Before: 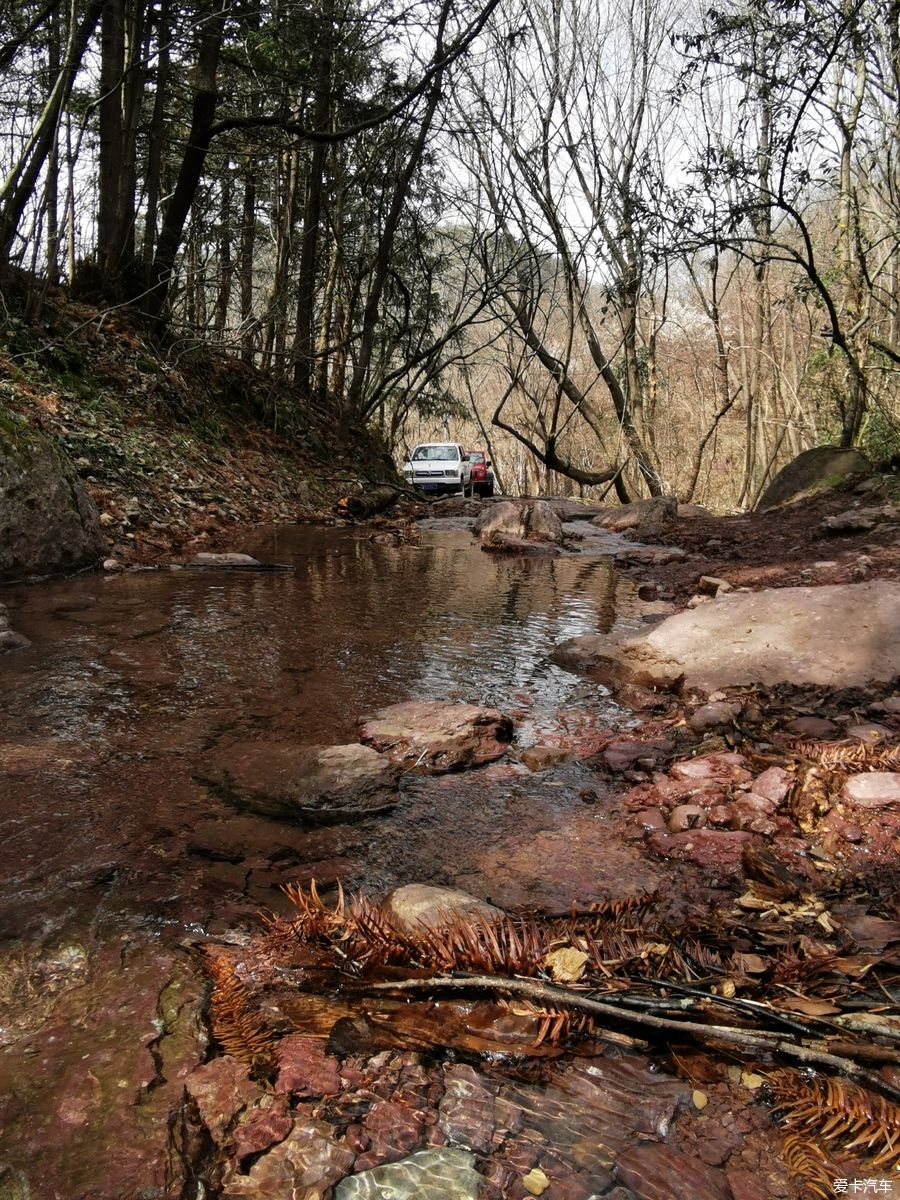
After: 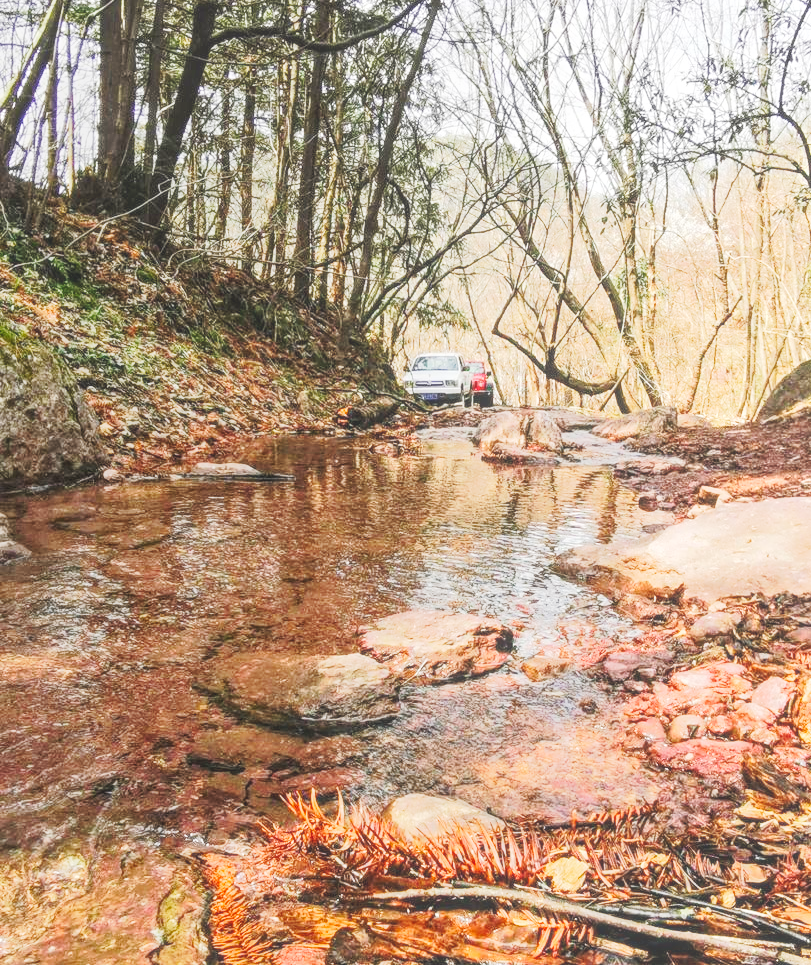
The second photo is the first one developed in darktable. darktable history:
crop: top 7.512%, right 9.789%, bottom 12.054%
tone curve: curves: ch0 [(0, 0.028) (0.037, 0.05) (0.123, 0.114) (0.19, 0.176) (0.269, 0.27) (0.48, 0.57) (0.595, 0.695) (0.718, 0.823) (0.855, 0.913) (1, 0.982)]; ch1 [(0, 0) (0.243, 0.245) (0.422, 0.415) (0.493, 0.495) (0.508, 0.506) (0.536, 0.538) (0.569, 0.58) (0.611, 0.644) (0.769, 0.807) (1, 1)]; ch2 [(0, 0) (0.249, 0.216) (0.349, 0.321) (0.424, 0.442) (0.476, 0.483) (0.498, 0.499) (0.517, 0.519) (0.532, 0.547) (0.569, 0.608) (0.614, 0.661) (0.706, 0.75) (0.808, 0.809) (0.991, 0.968)], preserve colors none
tone equalizer: -8 EV 1.97 EV, -7 EV 1.96 EV, -6 EV 1.99 EV, -5 EV 1.97 EV, -4 EV 1.99 EV, -3 EV 1.48 EV, -2 EV 0.993 EV, -1 EV 0.493 EV, edges refinement/feathering 500, mask exposure compensation -1.57 EV, preserve details no
local contrast: highlights 71%, shadows 15%, midtone range 0.195
